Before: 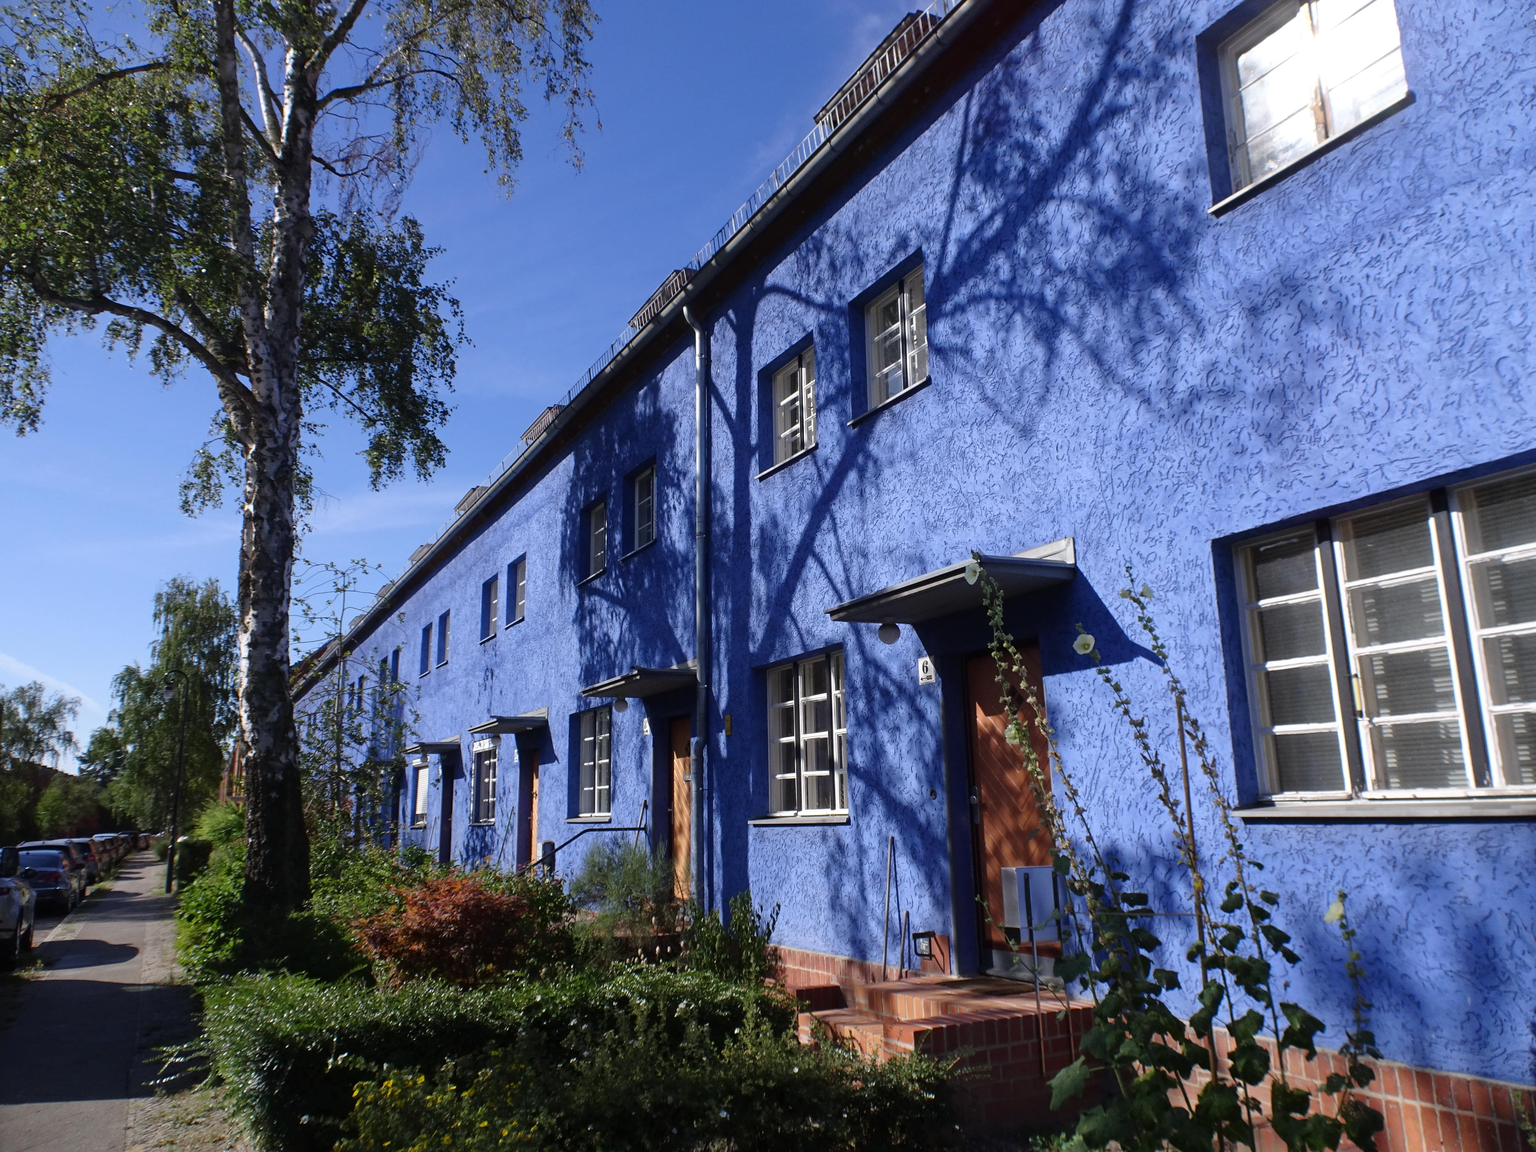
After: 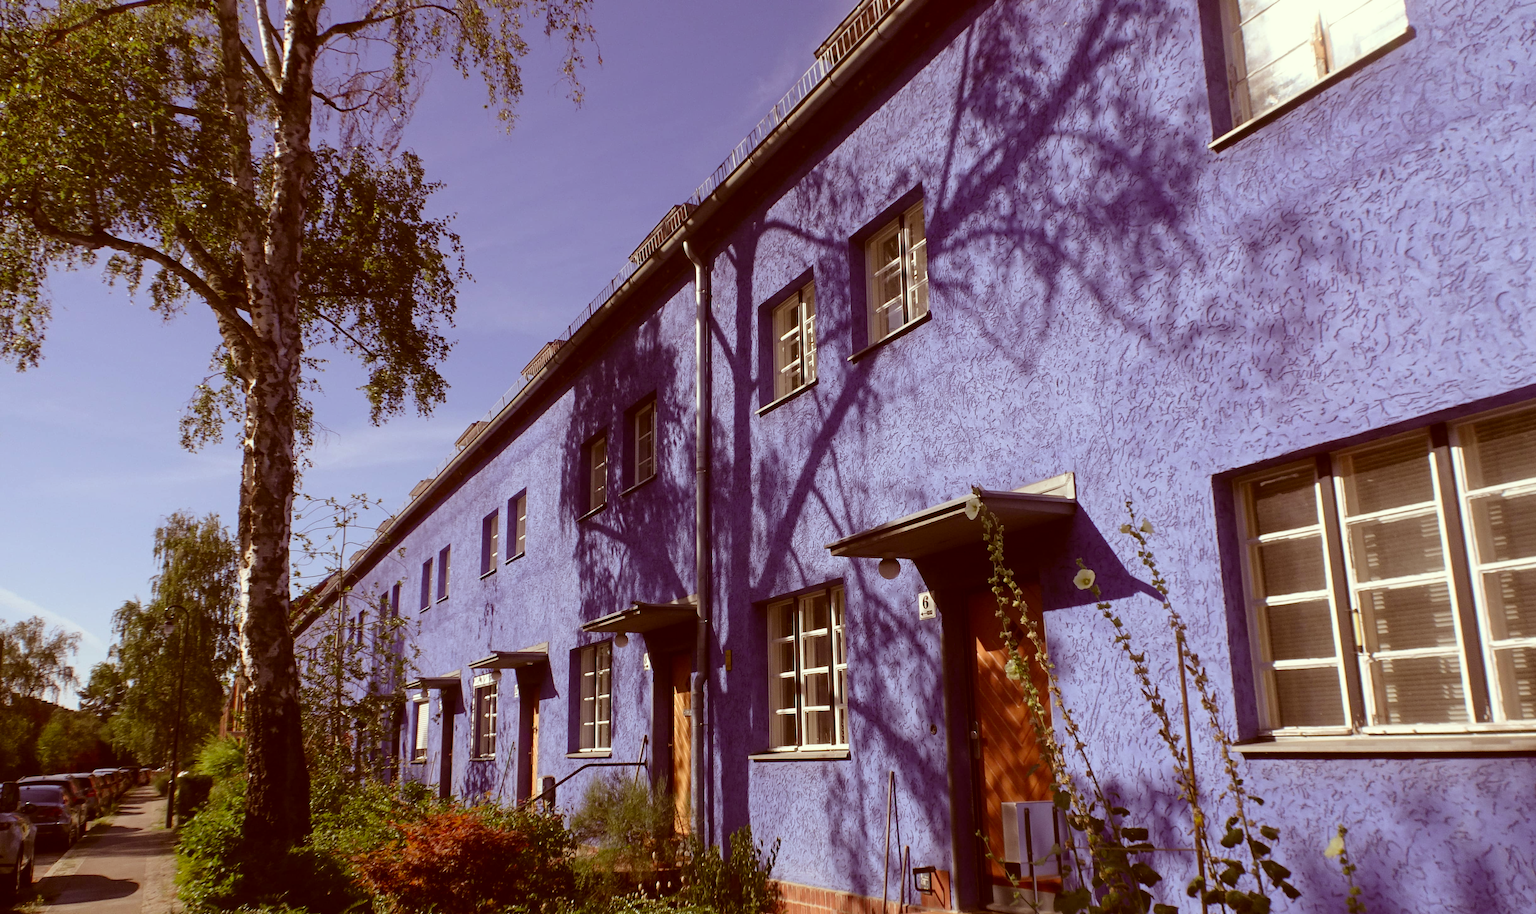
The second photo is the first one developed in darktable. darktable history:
color correction: highlights a* -5.3, highlights b* 9.8, shadows a* 9.8, shadows b* 24.26
crop and rotate: top 5.667%, bottom 14.937%
rgb levels: mode RGB, independent channels, levels [[0, 0.474, 1], [0, 0.5, 1], [0, 0.5, 1]]
